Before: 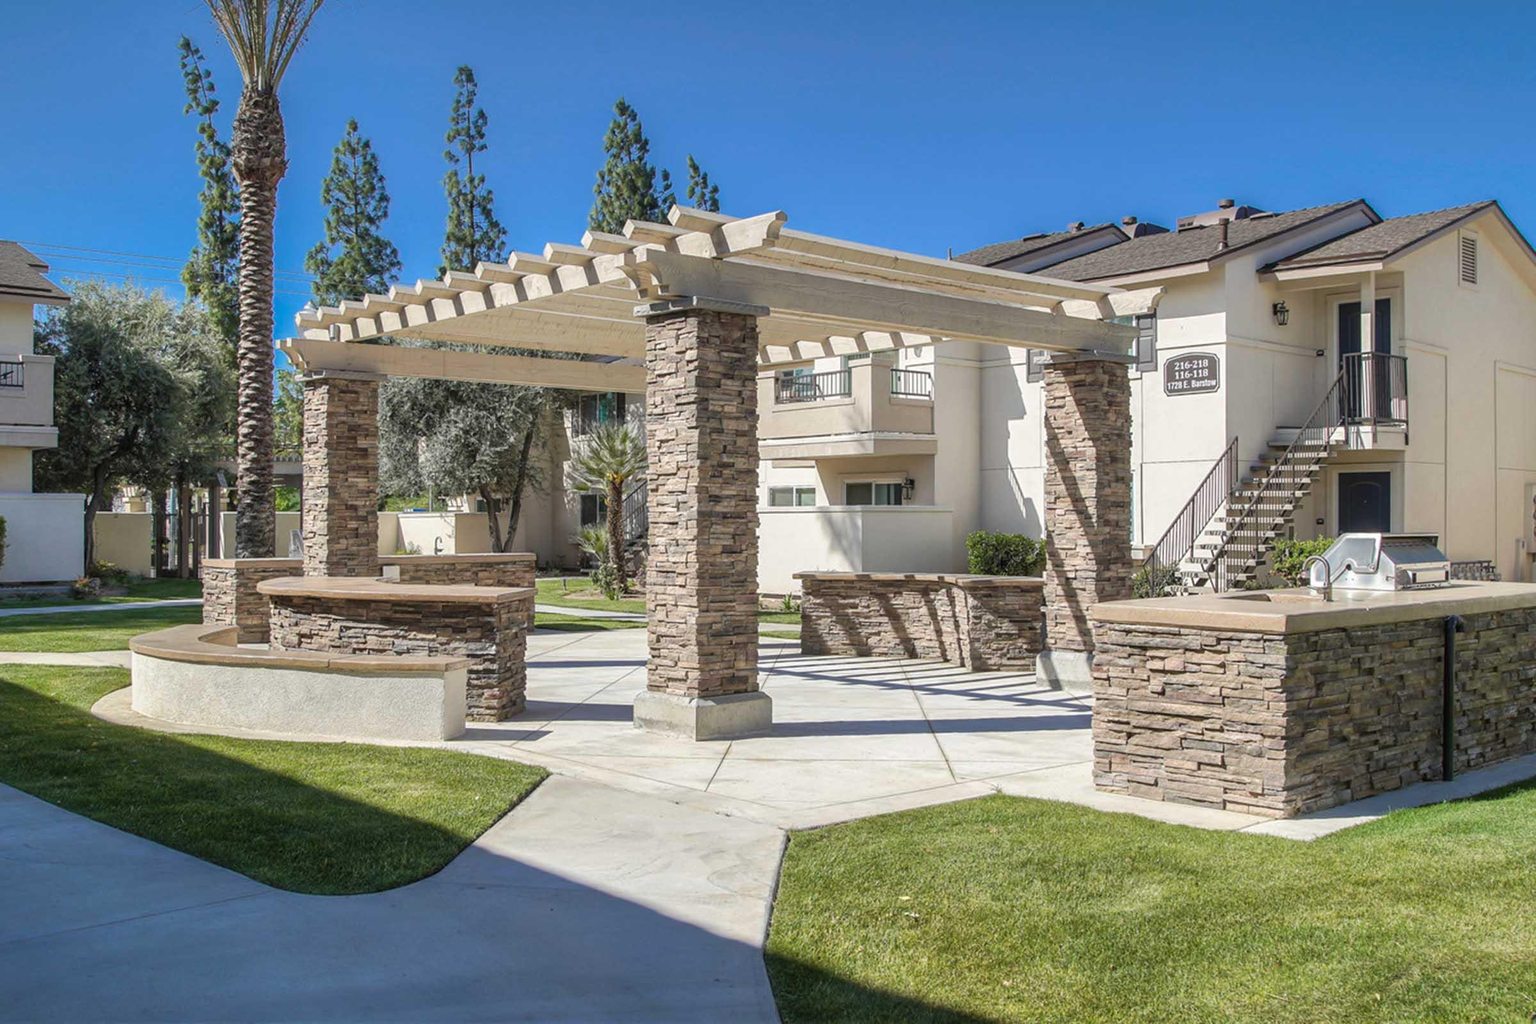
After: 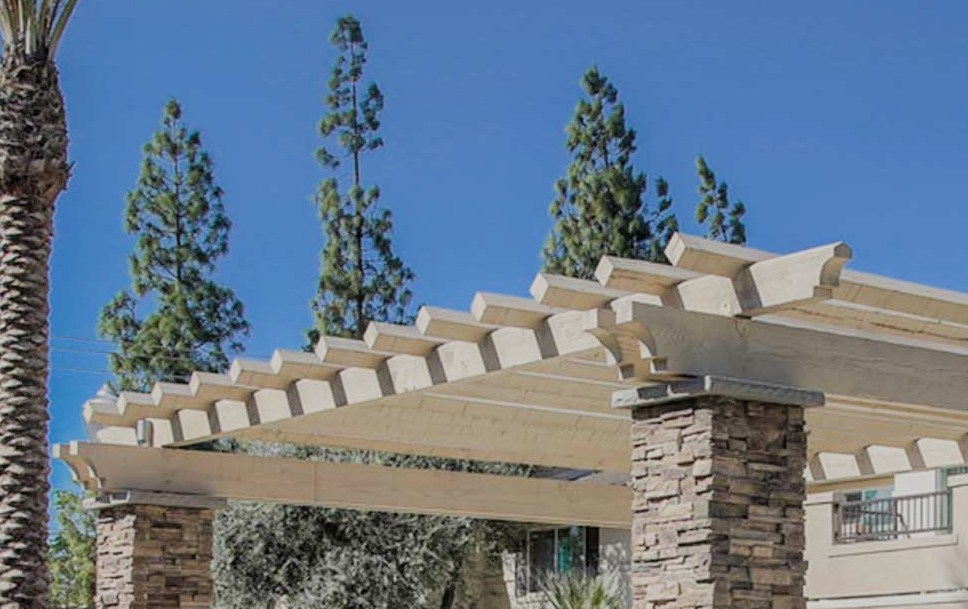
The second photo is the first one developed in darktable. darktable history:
crop: left 15.755%, top 5.445%, right 43.911%, bottom 56.464%
filmic rgb: black relative exposure -7.32 EV, white relative exposure 5.09 EV, hardness 3.2
